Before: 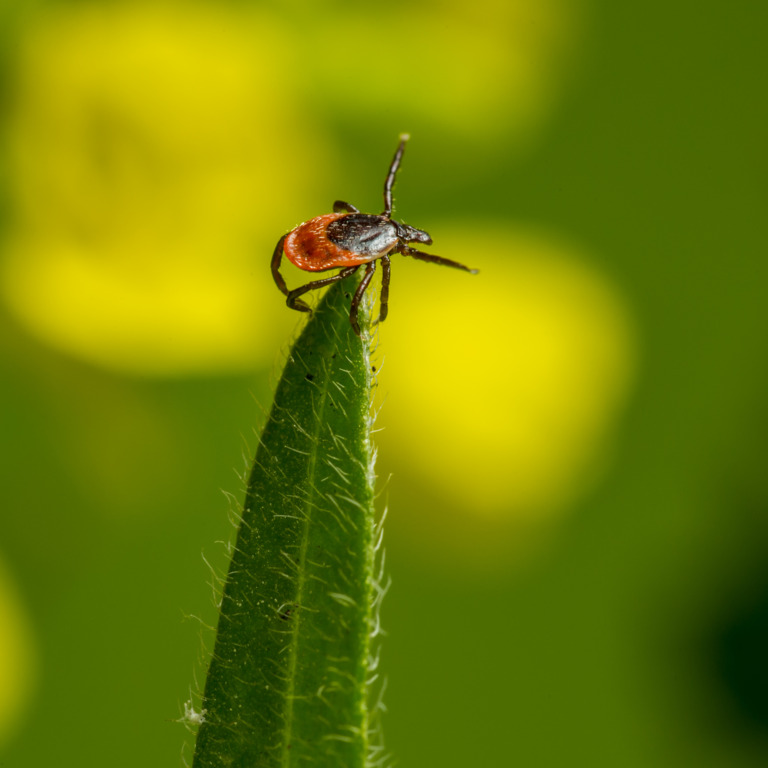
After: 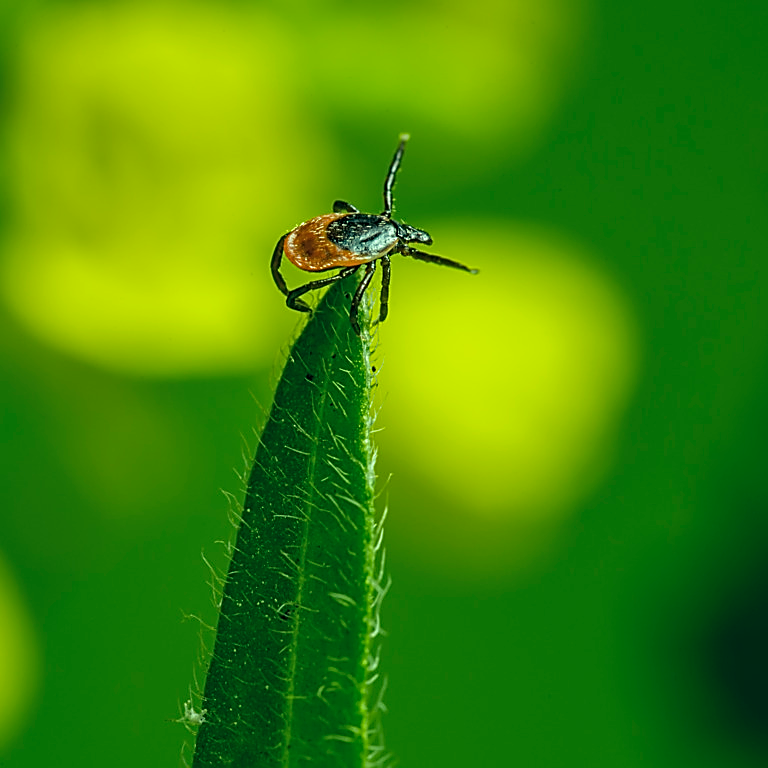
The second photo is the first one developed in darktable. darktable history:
sharpen: radius 1.685, amount 1.294
color correction: highlights a* -20.08, highlights b* 9.8, shadows a* -20.4, shadows b* -10.76
